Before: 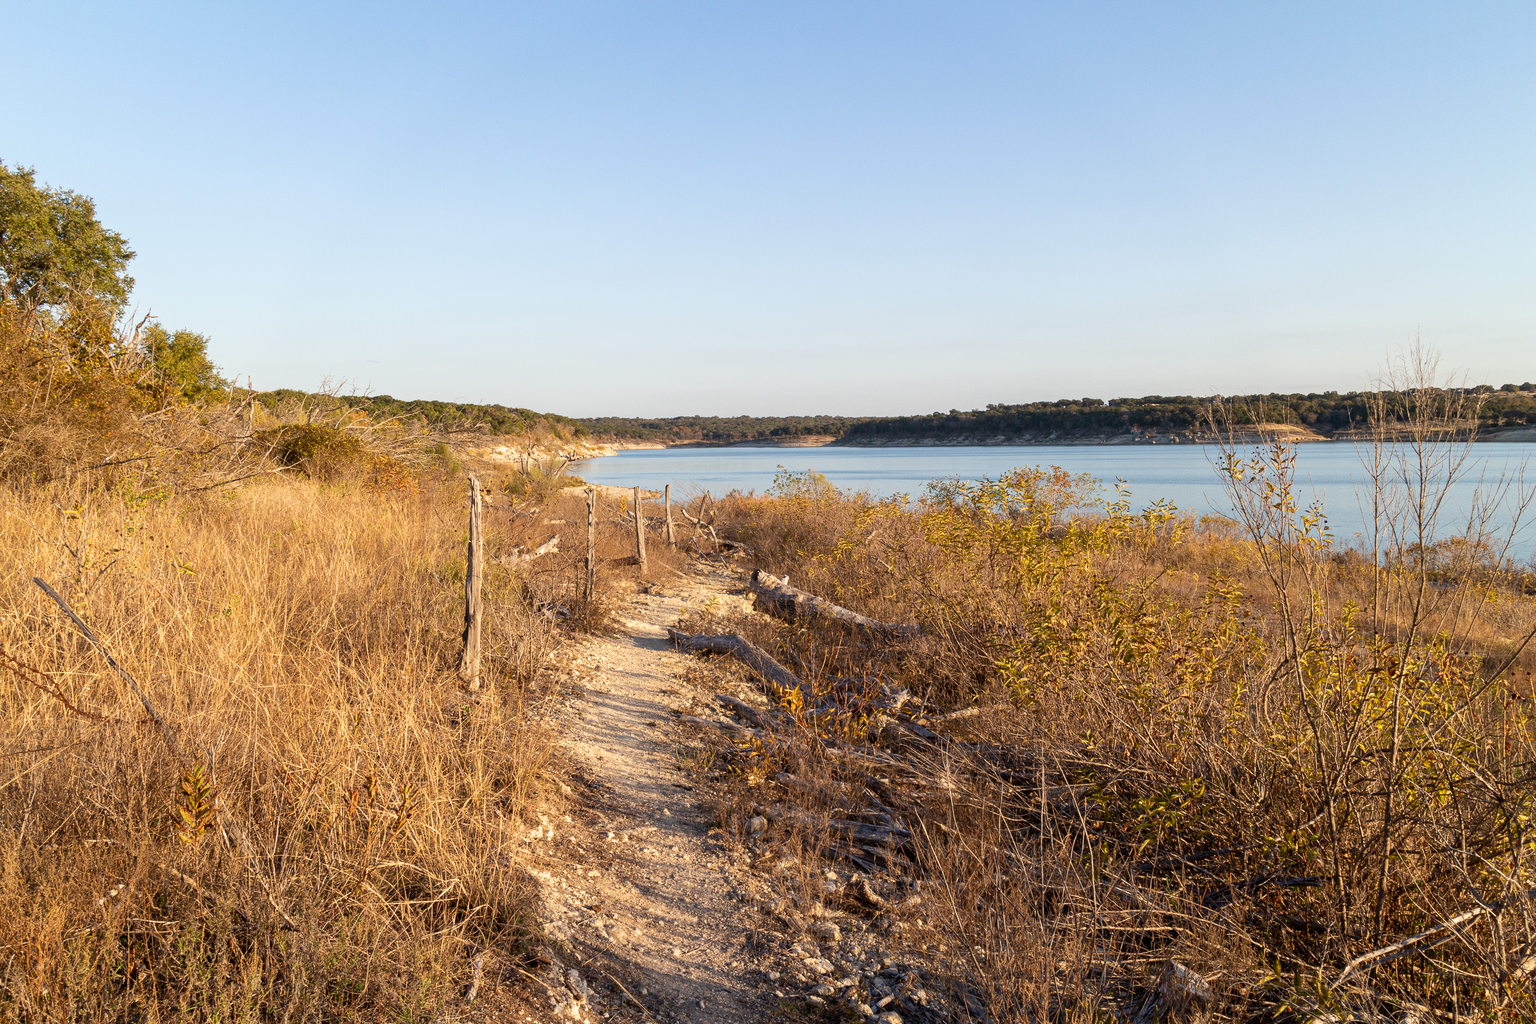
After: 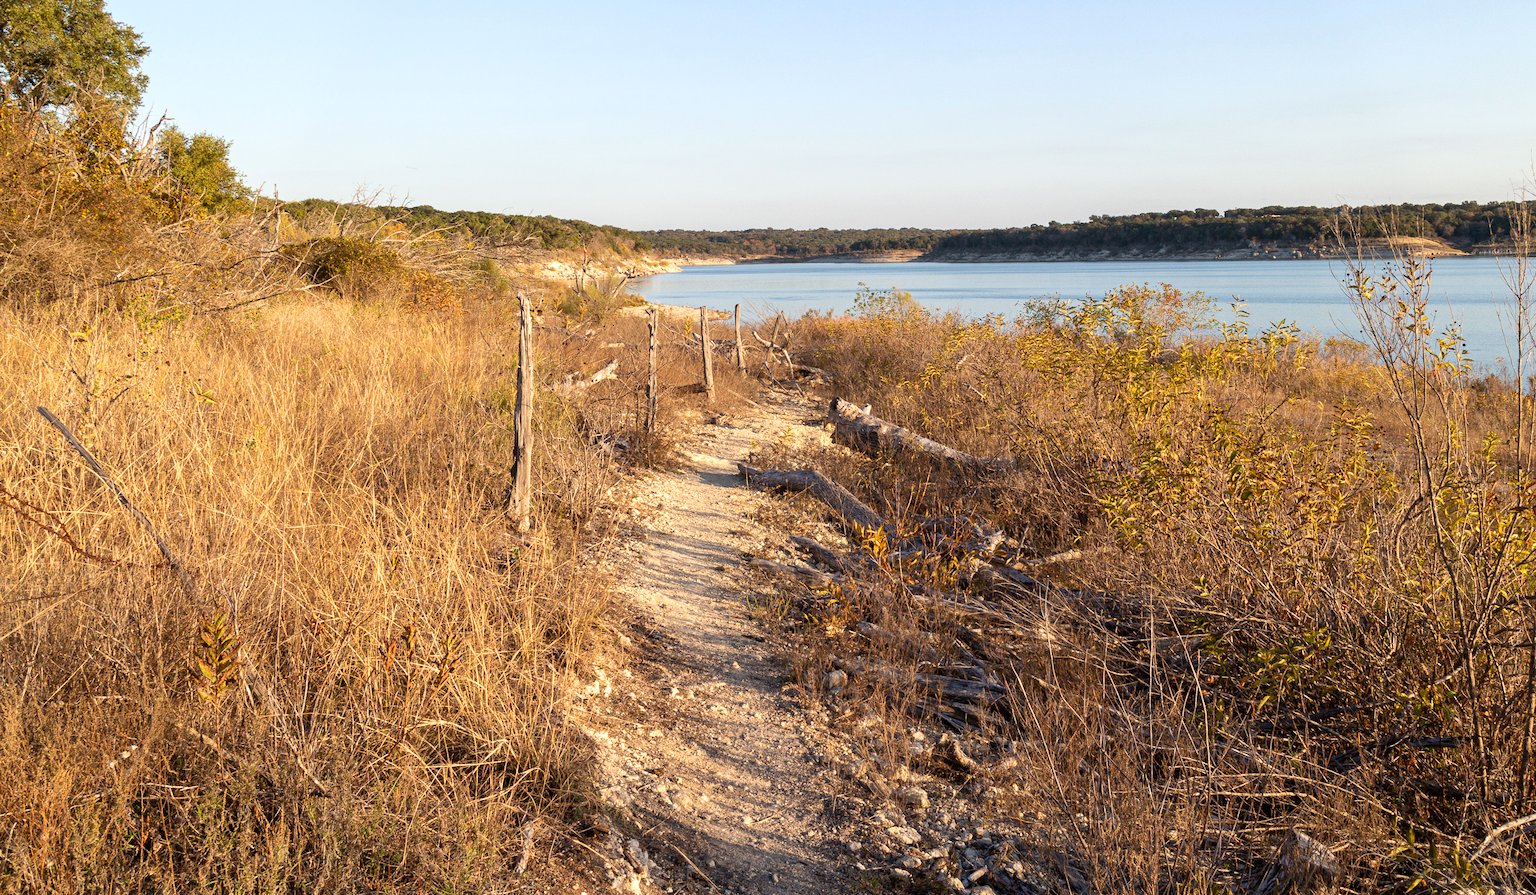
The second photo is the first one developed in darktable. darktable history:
crop: top 20.466%, right 9.429%, bottom 0.331%
exposure: exposure 0.167 EV, compensate highlight preservation false
